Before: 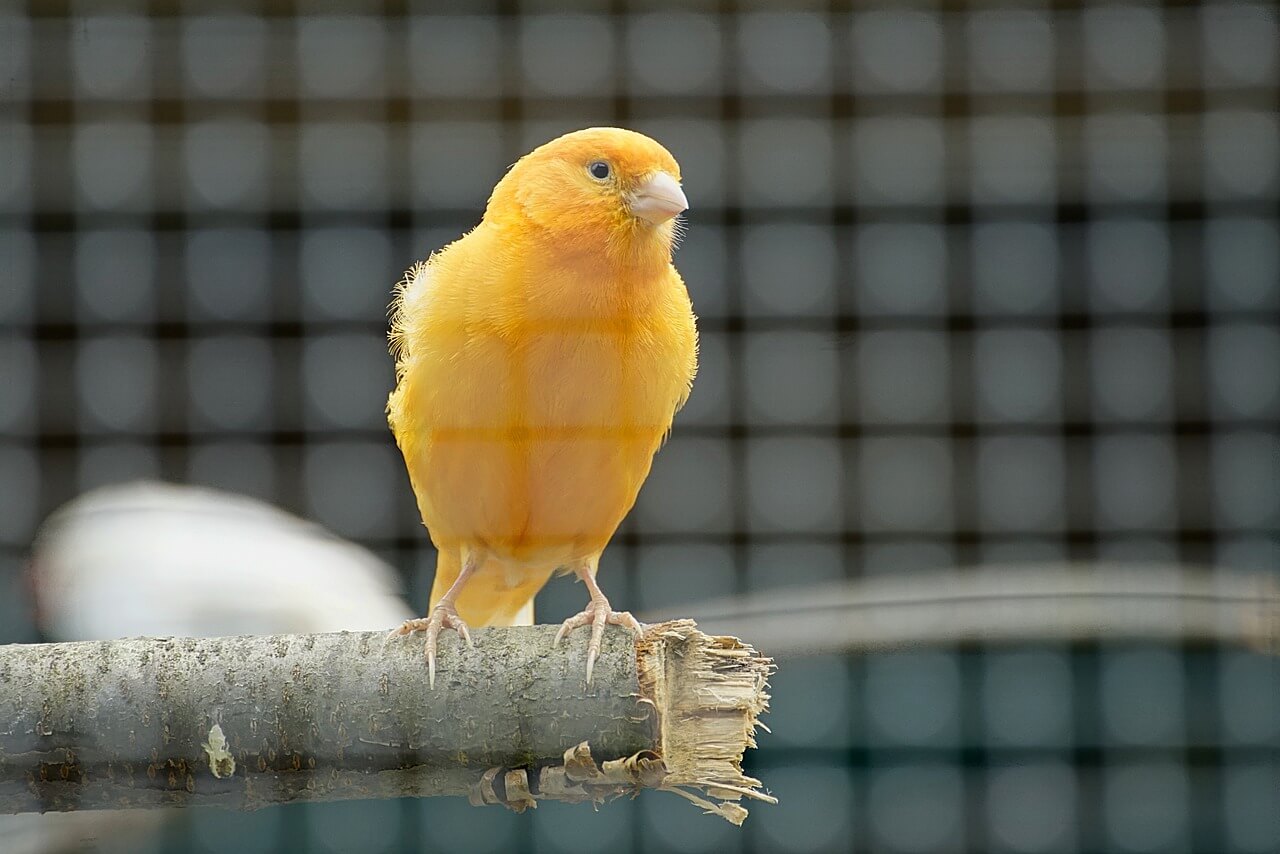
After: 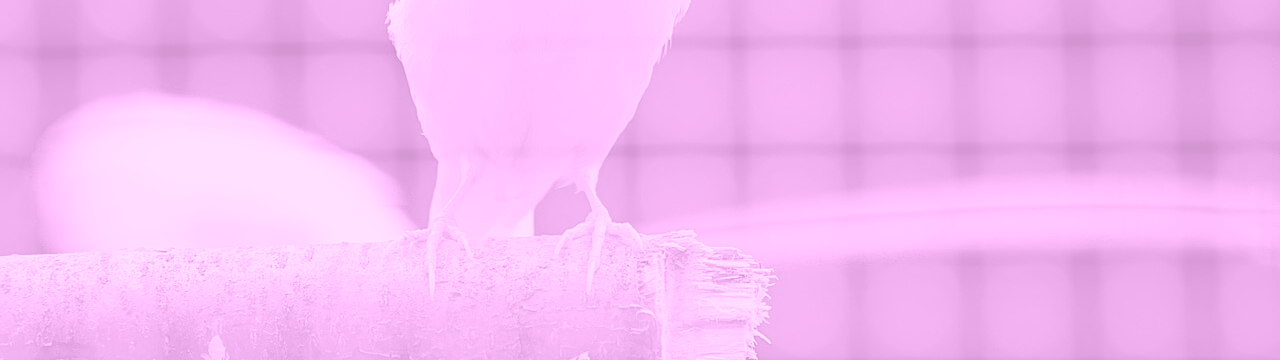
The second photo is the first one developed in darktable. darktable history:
velvia: on, module defaults
crop: top 45.551%, bottom 12.262%
colorize: hue 331.2°, saturation 75%, source mix 30.28%, lightness 70.52%, version 1
